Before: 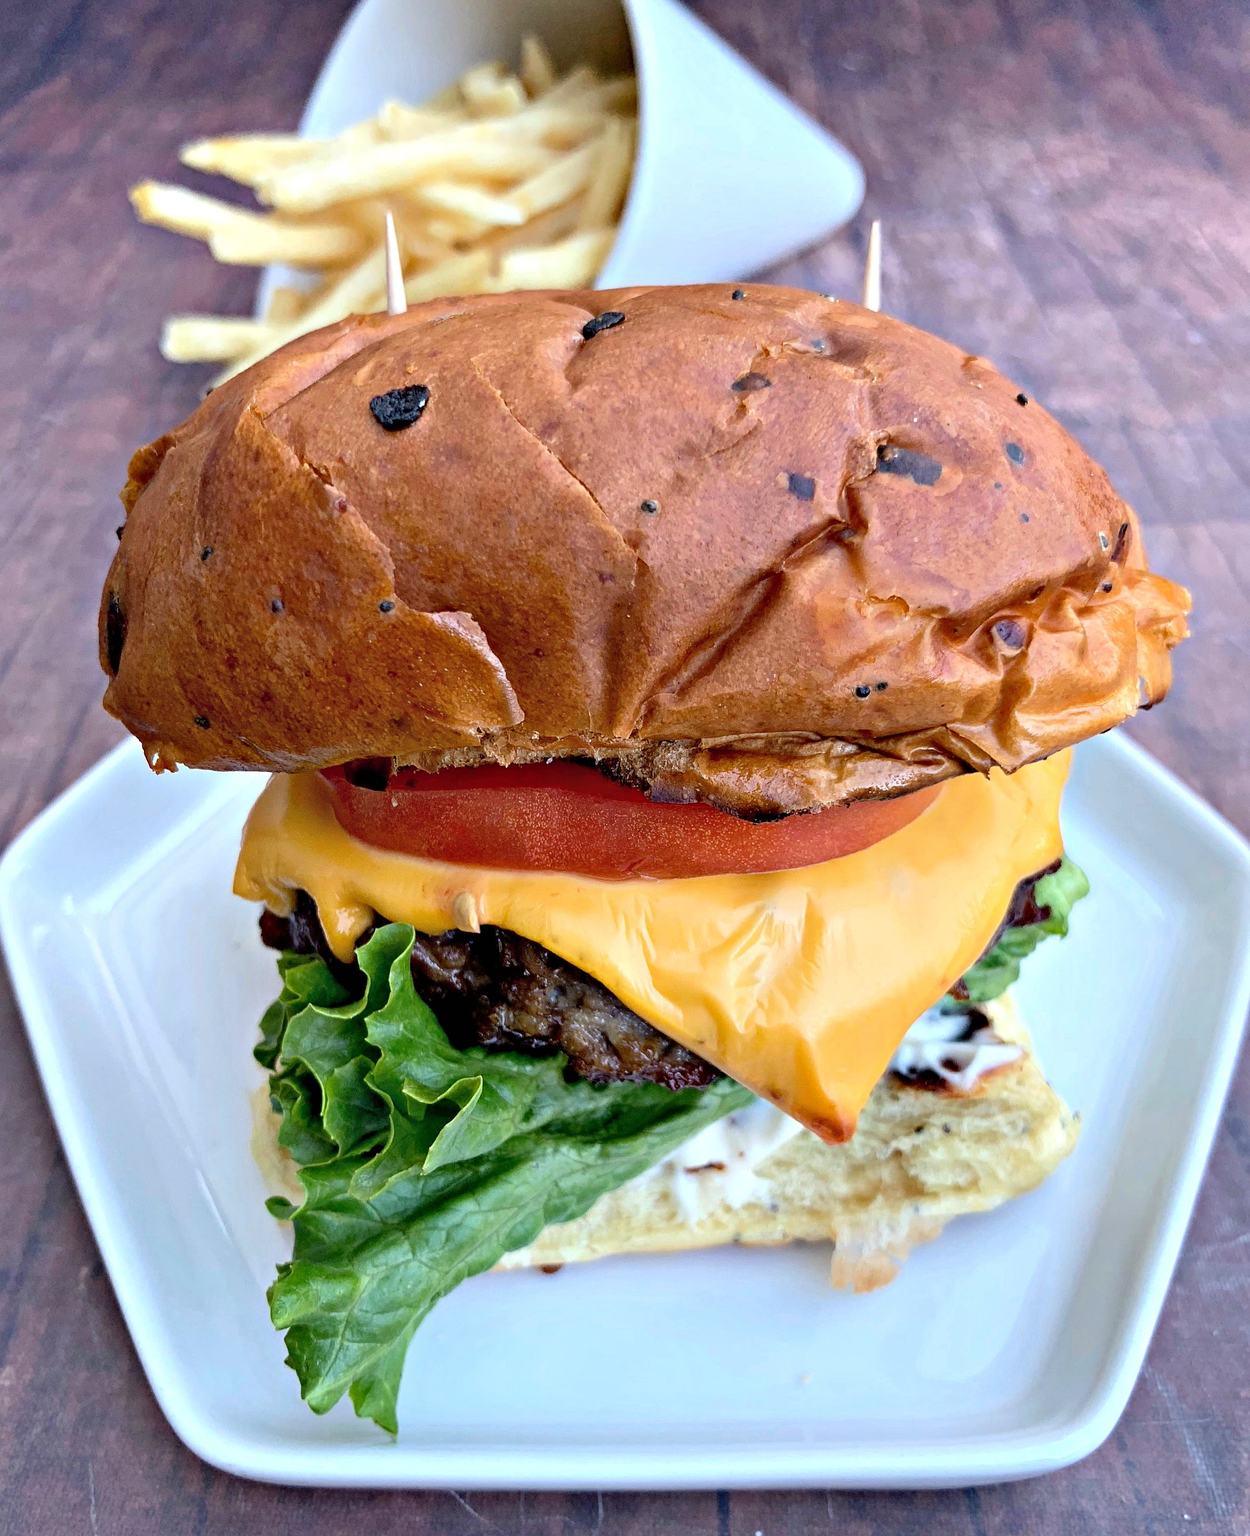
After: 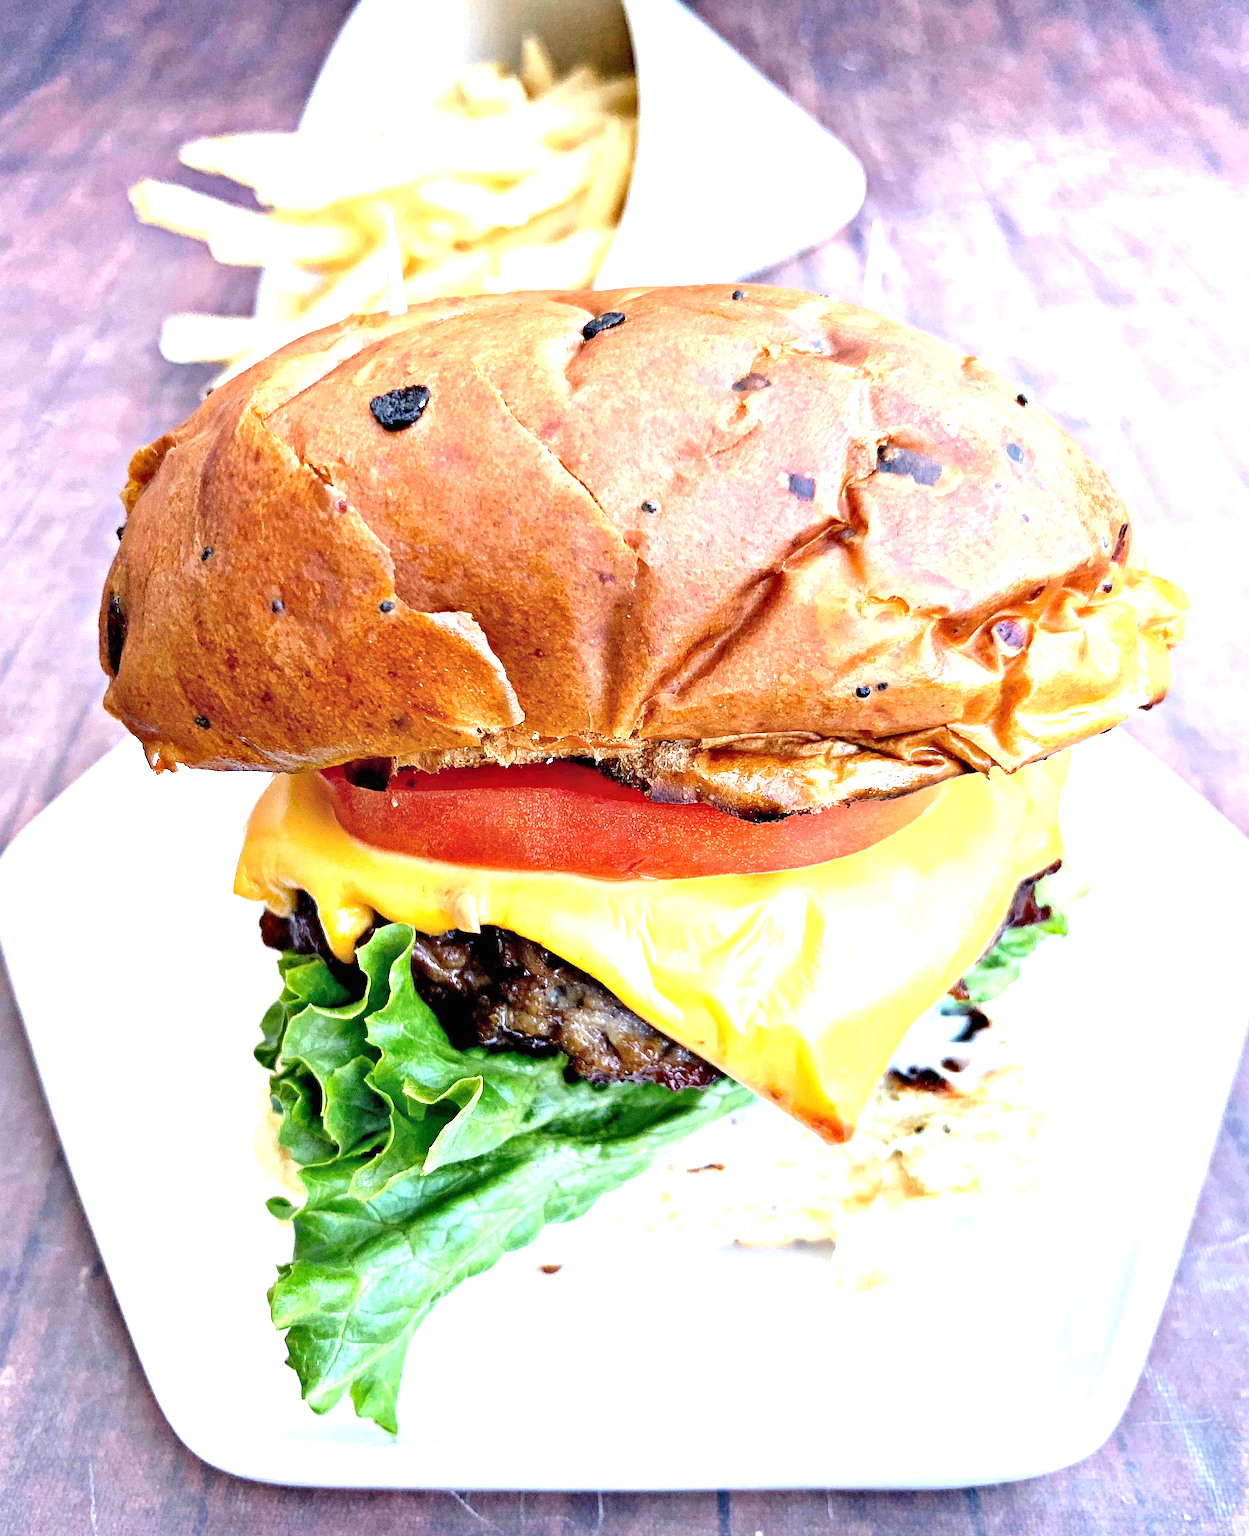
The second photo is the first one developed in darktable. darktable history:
exposure: exposure 1.494 EV, compensate highlight preservation false
